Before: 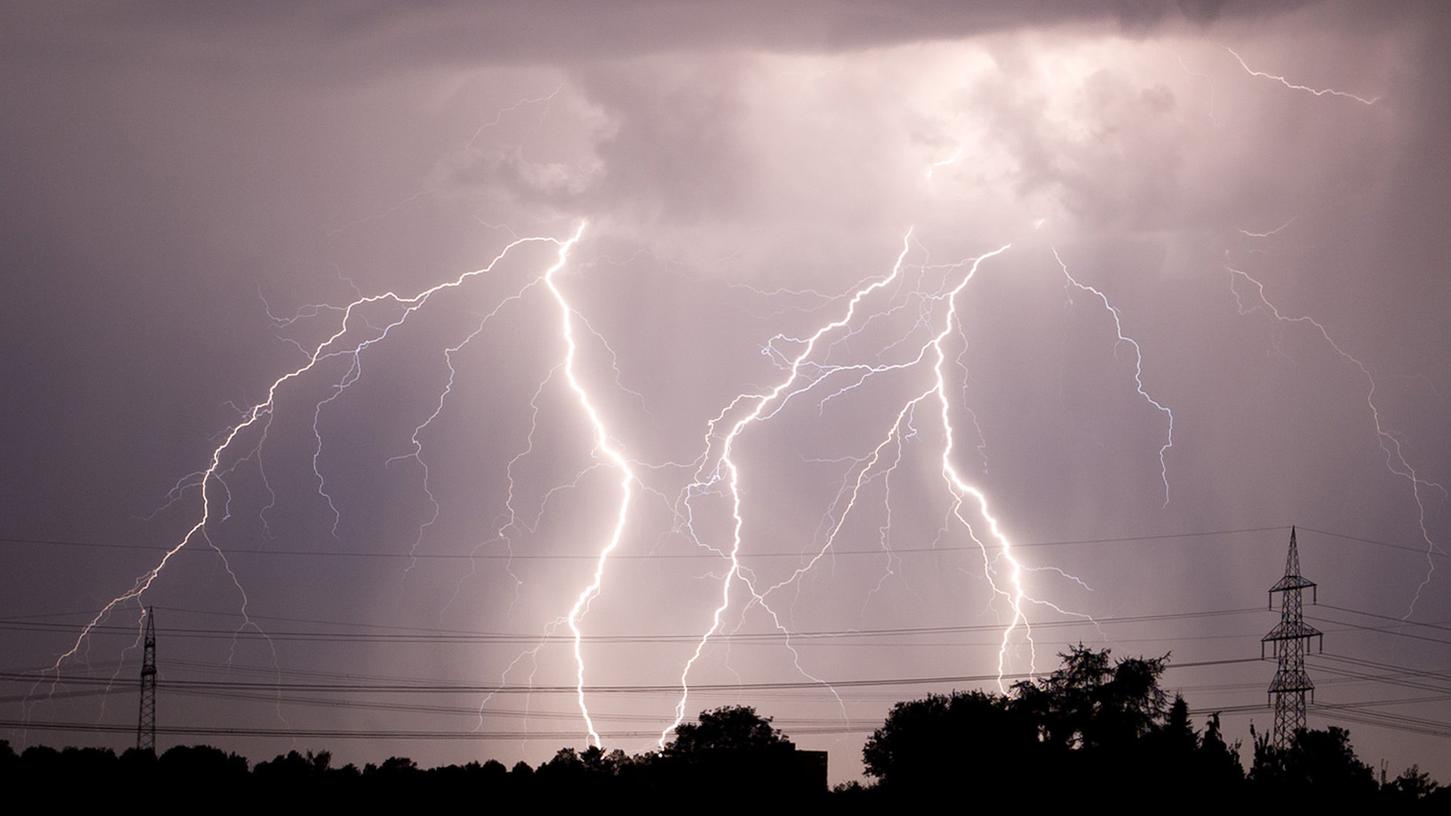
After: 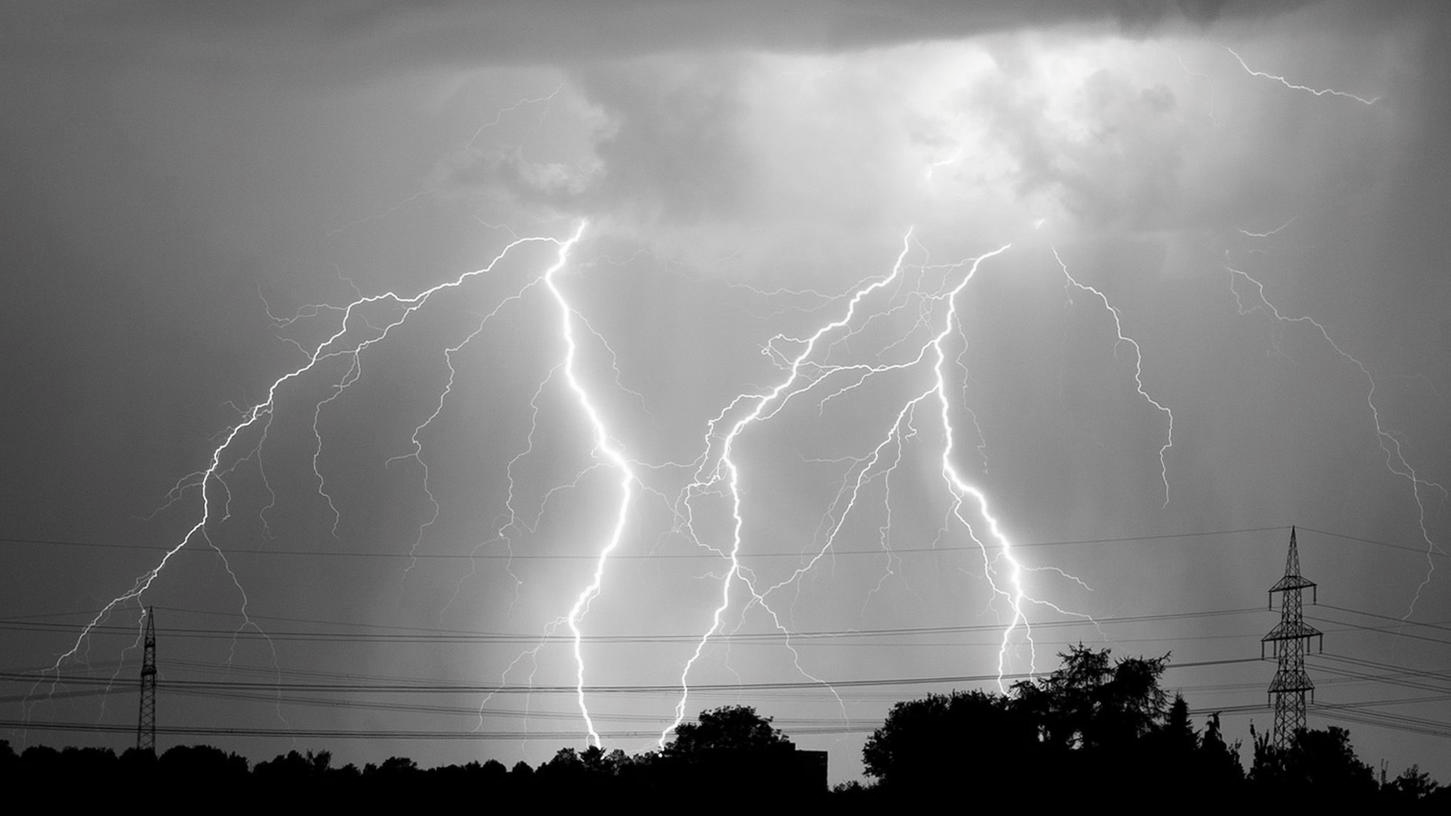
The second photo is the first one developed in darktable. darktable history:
contrast brightness saturation: saturation -0.999
